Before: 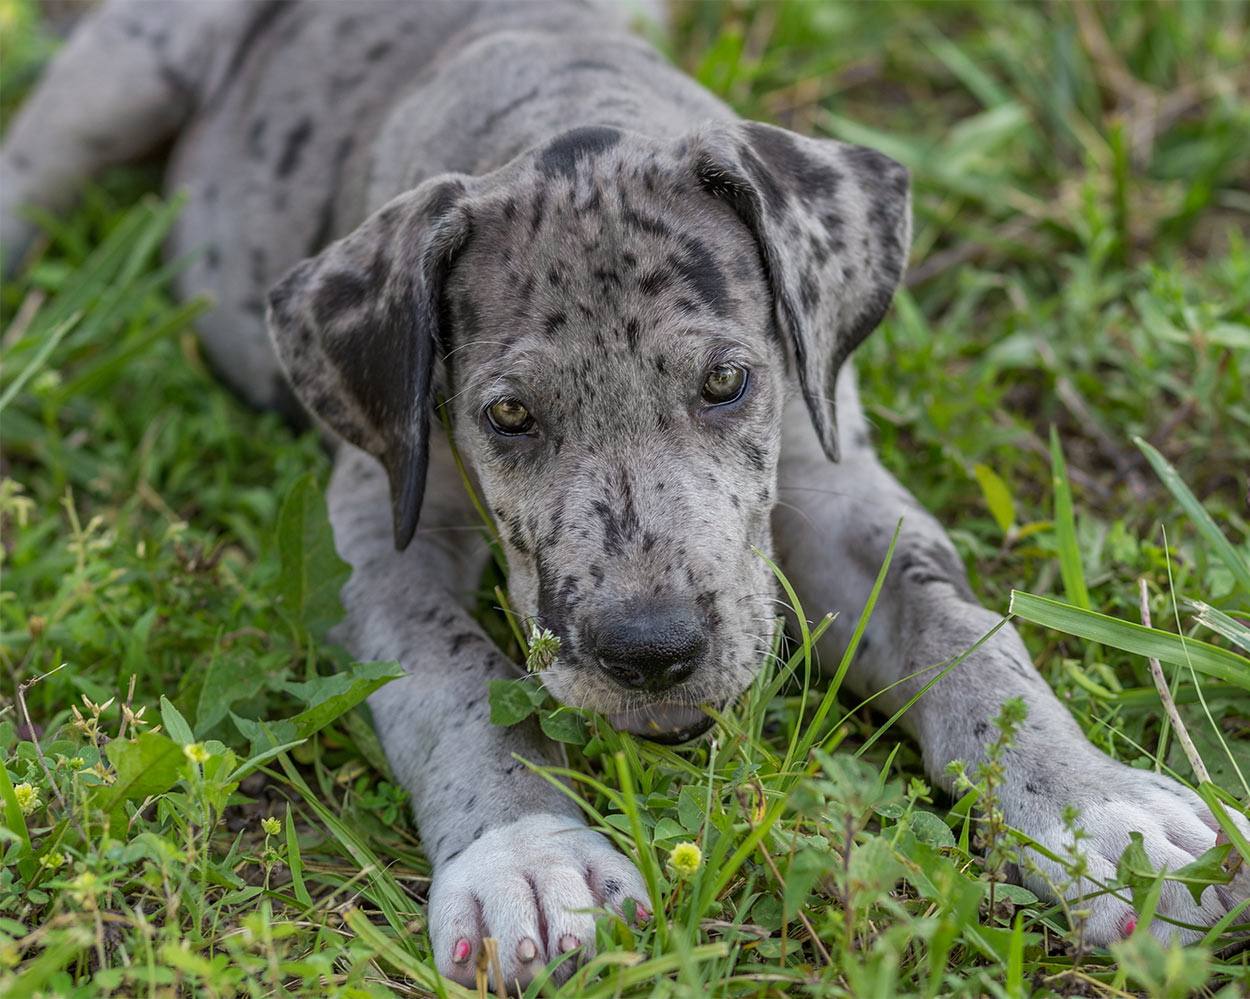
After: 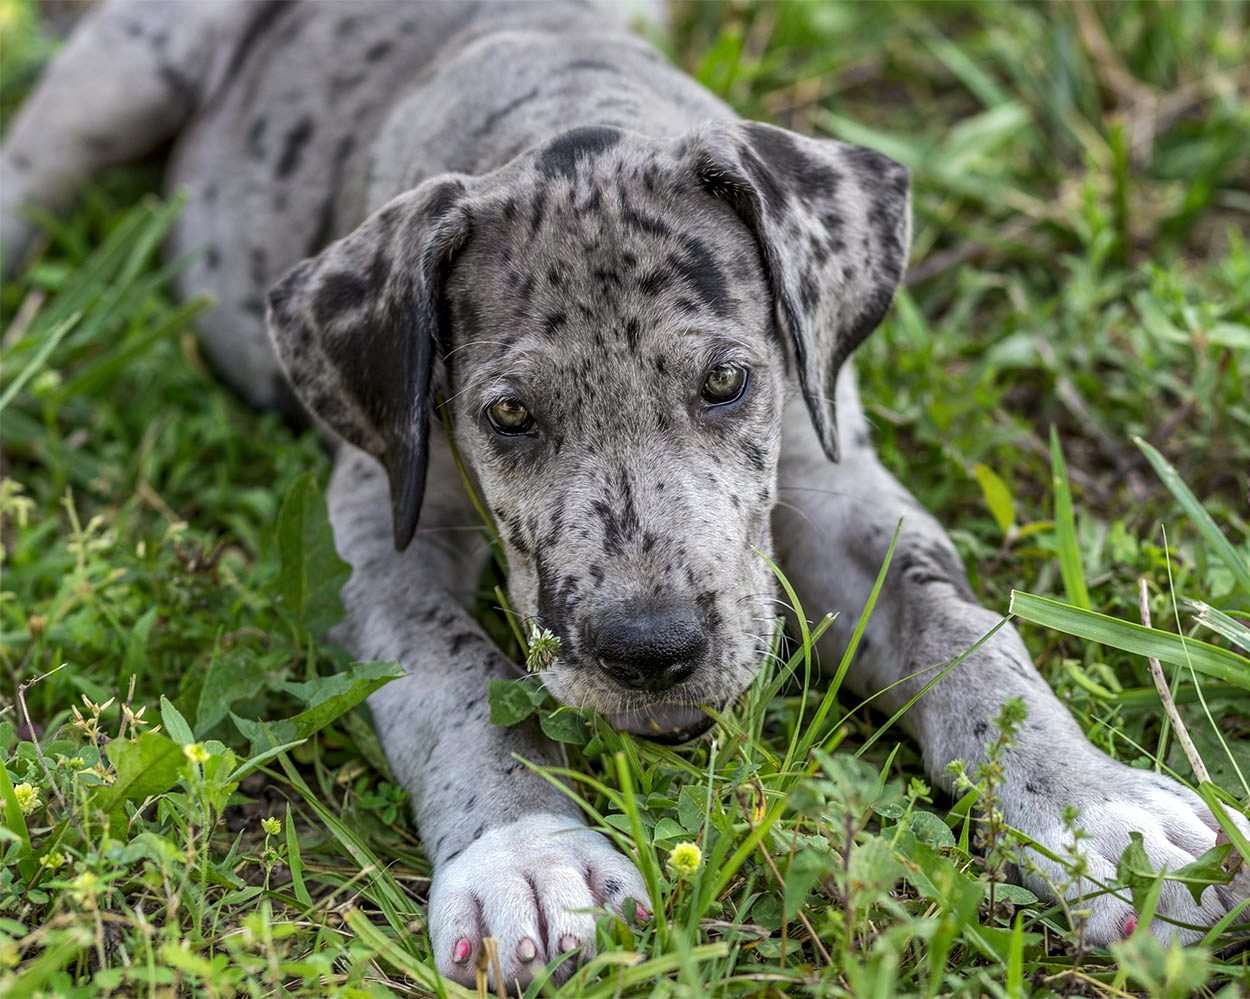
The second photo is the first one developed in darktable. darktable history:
local contrast: highlights 100%, shadows 100%, detail 120%, midtone range 0.2
tone equalizer: -8 EV -0.417 EV, -7 EV -0.389 EV, -6 EV -0.333 EV, -5 EV -0.222 EV, -3 EV 0.222 EV, -2 EV 0.333 EV, -1 EV 0.389 EV, +0 EV 0.417 EV, edges refinement/feathering 500, mask exposure compensation -1.57 EV, preserve details no
